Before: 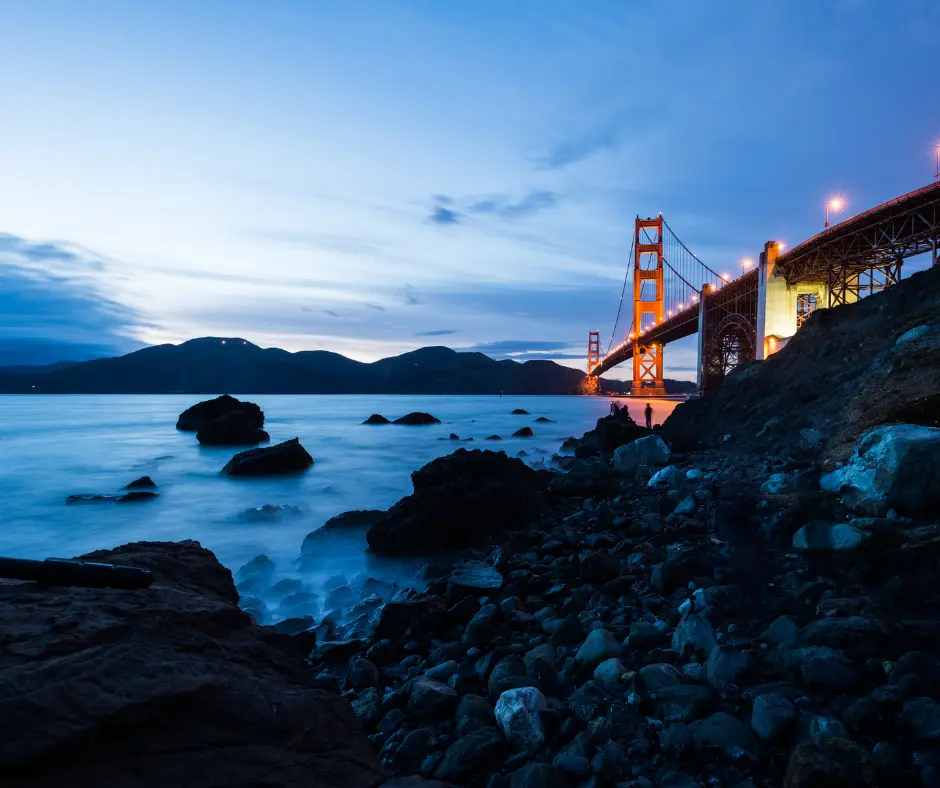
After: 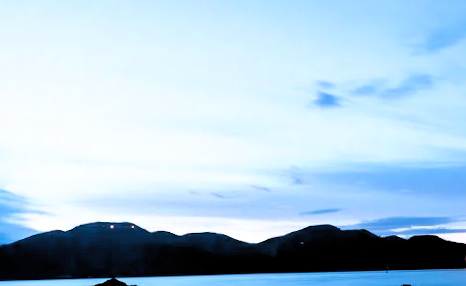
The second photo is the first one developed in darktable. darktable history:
crop: left 10.121%, top 10.631%, right 36.218%, bottom 51.526%
filmic rgb: middle gray luminance 13.55%, black relative exposure -1.97 EV, white relative exposure 3.1 EV, threshold 6 EV, target black luminance 0%, hardness 1.79, latitude 59.23%, contrast 1.728, highlights saturation mix 5%, shadows ↔ highlights balance -37.52%, add noise in highlights 0, color science v3 (2019), use custom middle-gray values true, iterations of high-quality reconstruction 0, contrast in highlights soft, enable highlight reconstruction true
rotate and perspective: rotation -1.68°, lens shift (vertical) -0.146, crop left 0.049, crop right 0.912, crop top 0.032, crop bottom 0.96
